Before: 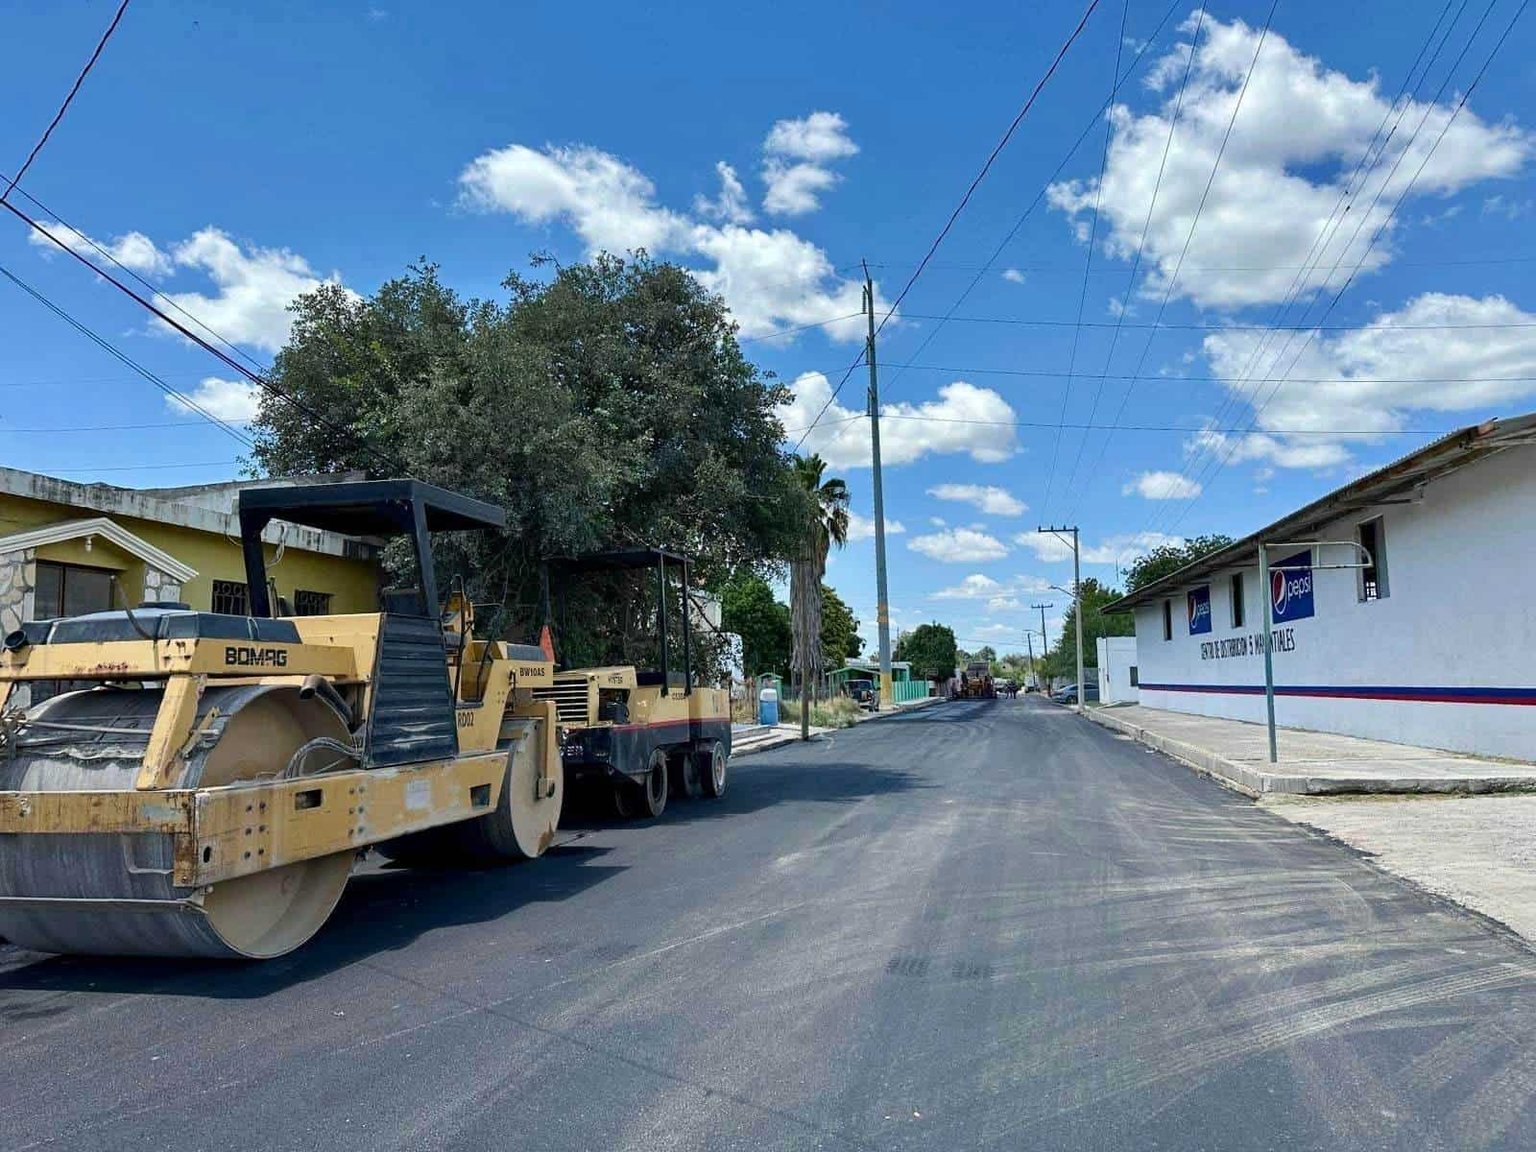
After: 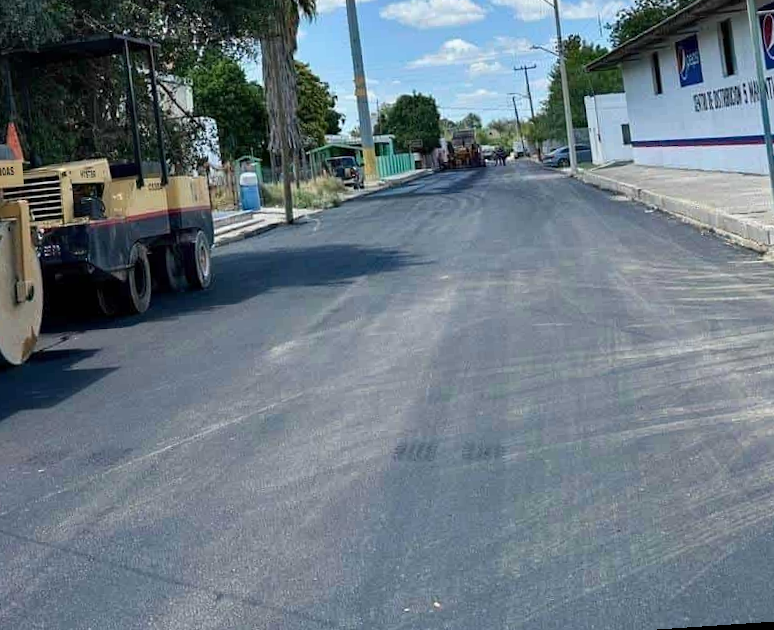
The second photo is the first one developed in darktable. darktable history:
crop: left 35.976%, top 45.819%, right 18.162%, bottom 5.807%
rotate and perspective: rotation -4.2°, shear 0.006, automatic cropping off
